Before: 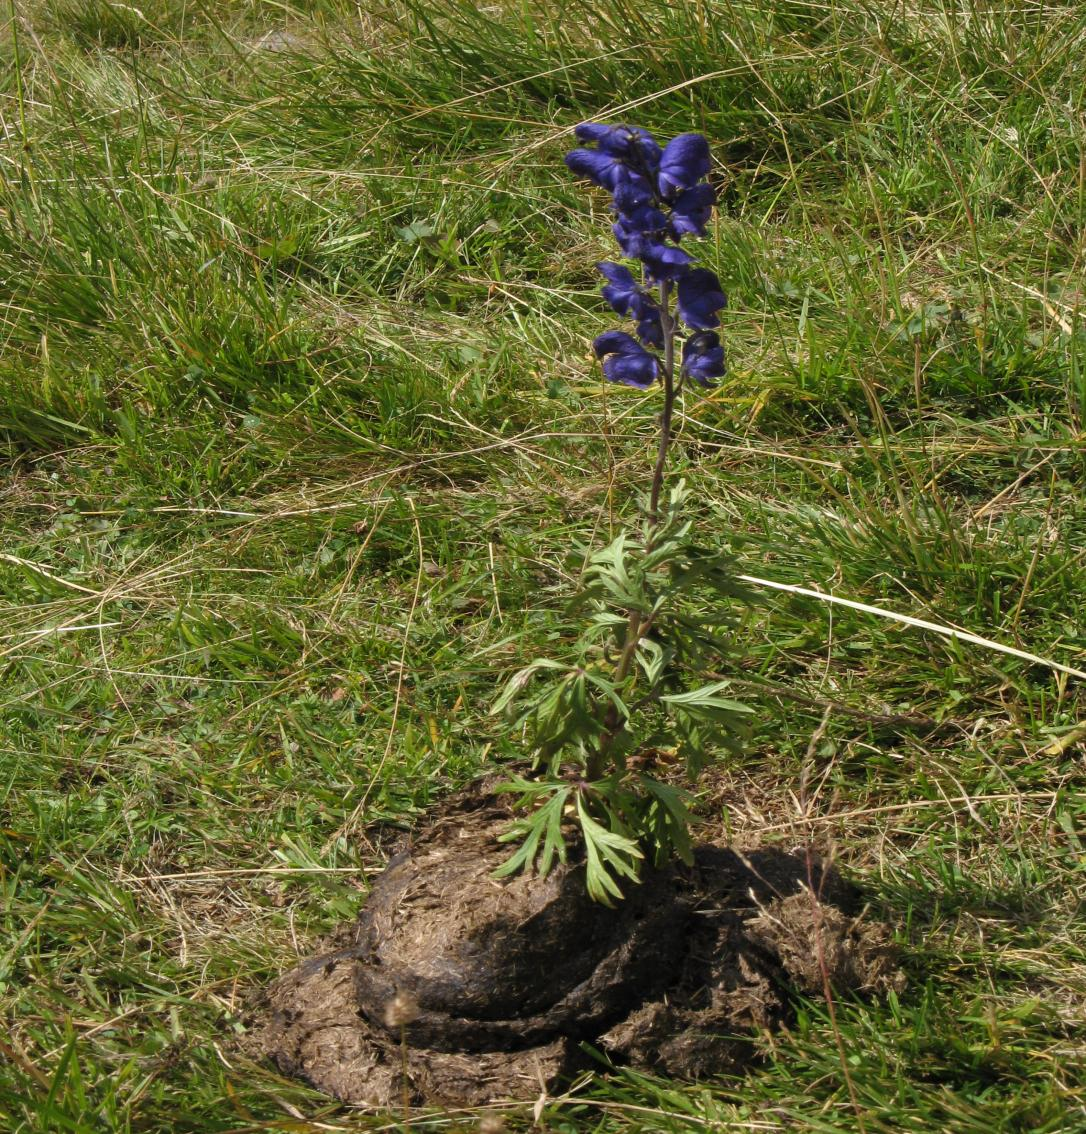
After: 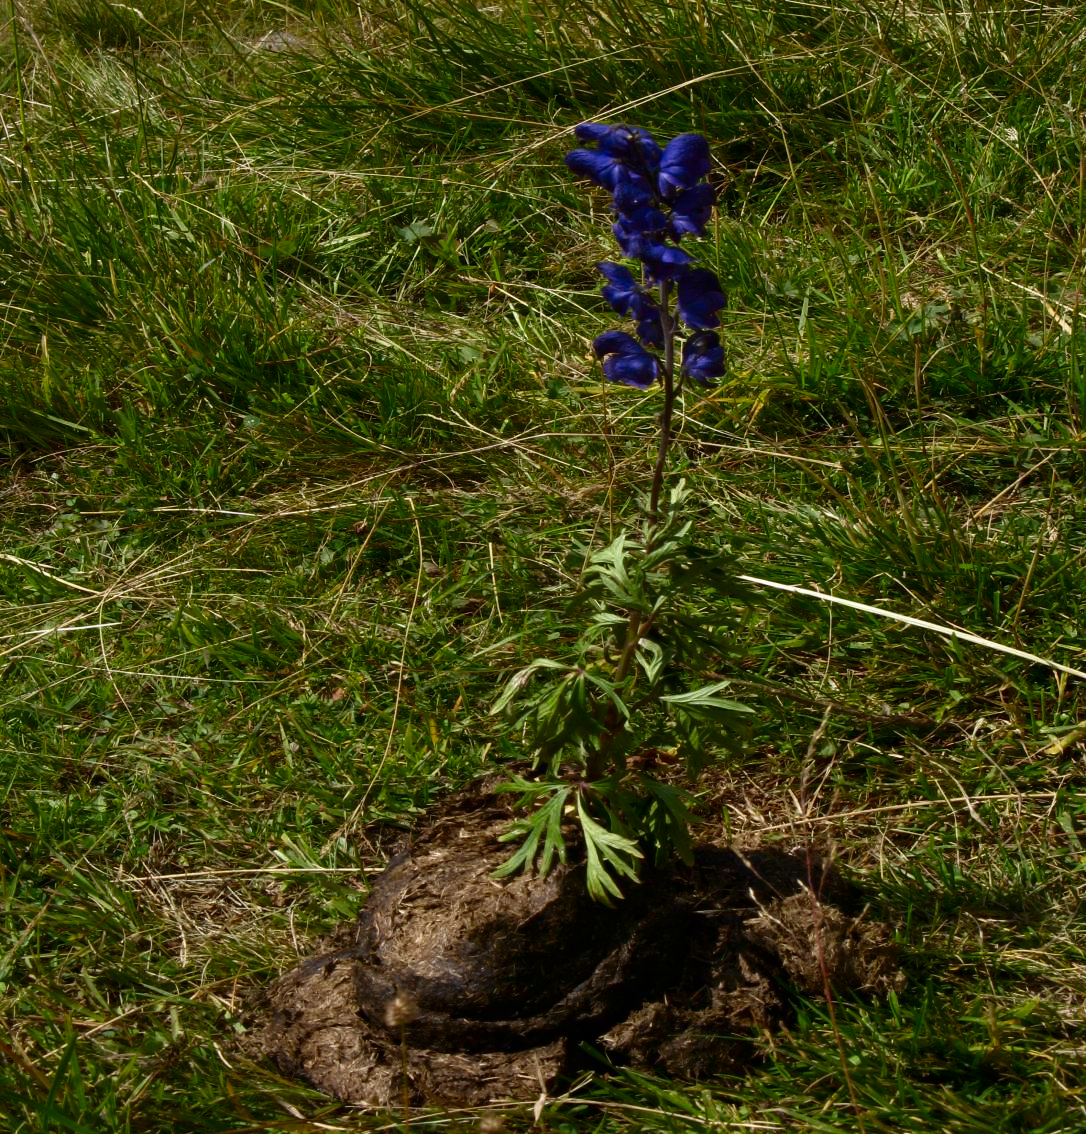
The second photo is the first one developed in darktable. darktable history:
contrast brightness saturation: contrast 0.096, brightness -0.27, saturation 0.148
